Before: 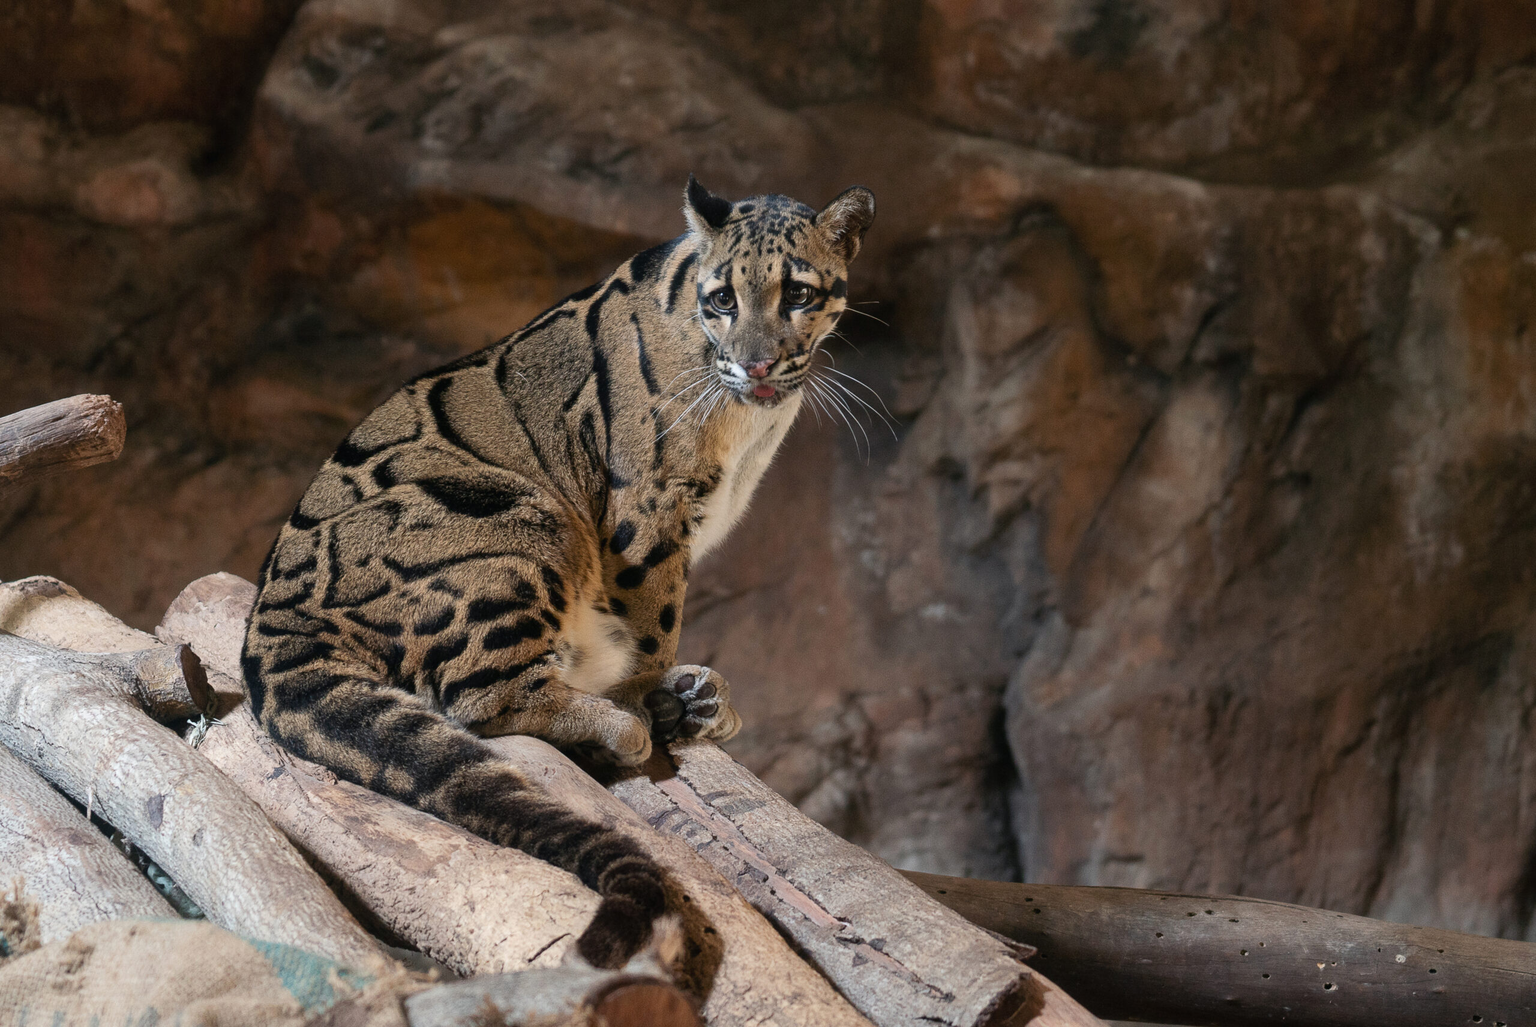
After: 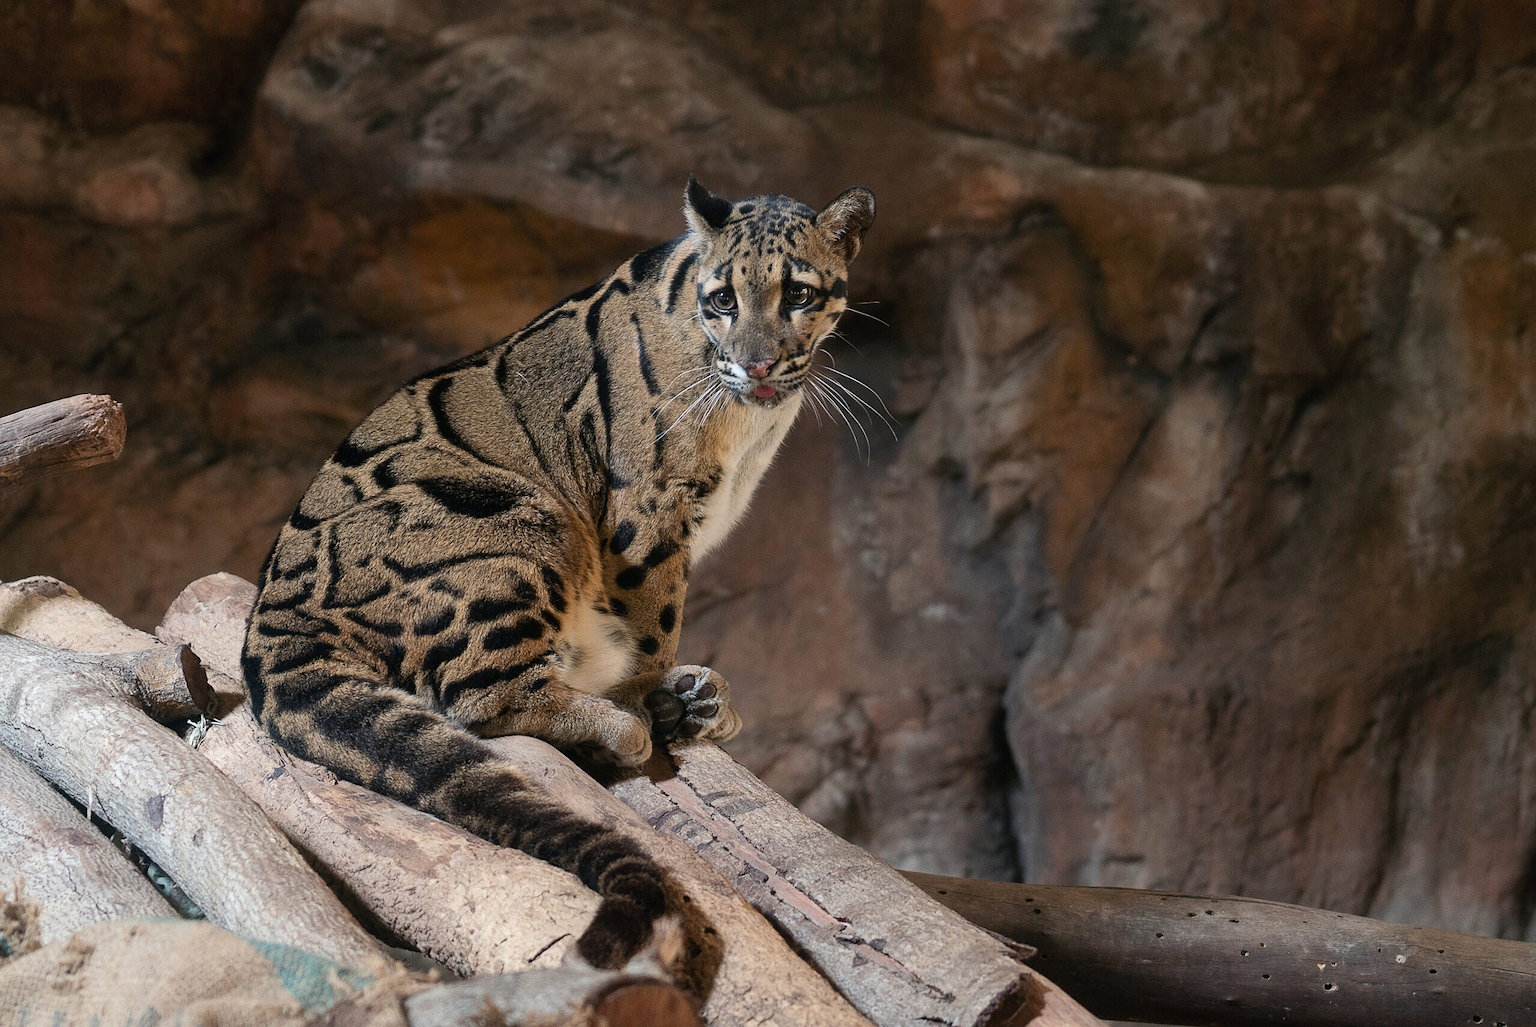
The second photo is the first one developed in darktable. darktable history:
sharpen: radius 0.969, amount 0.604
